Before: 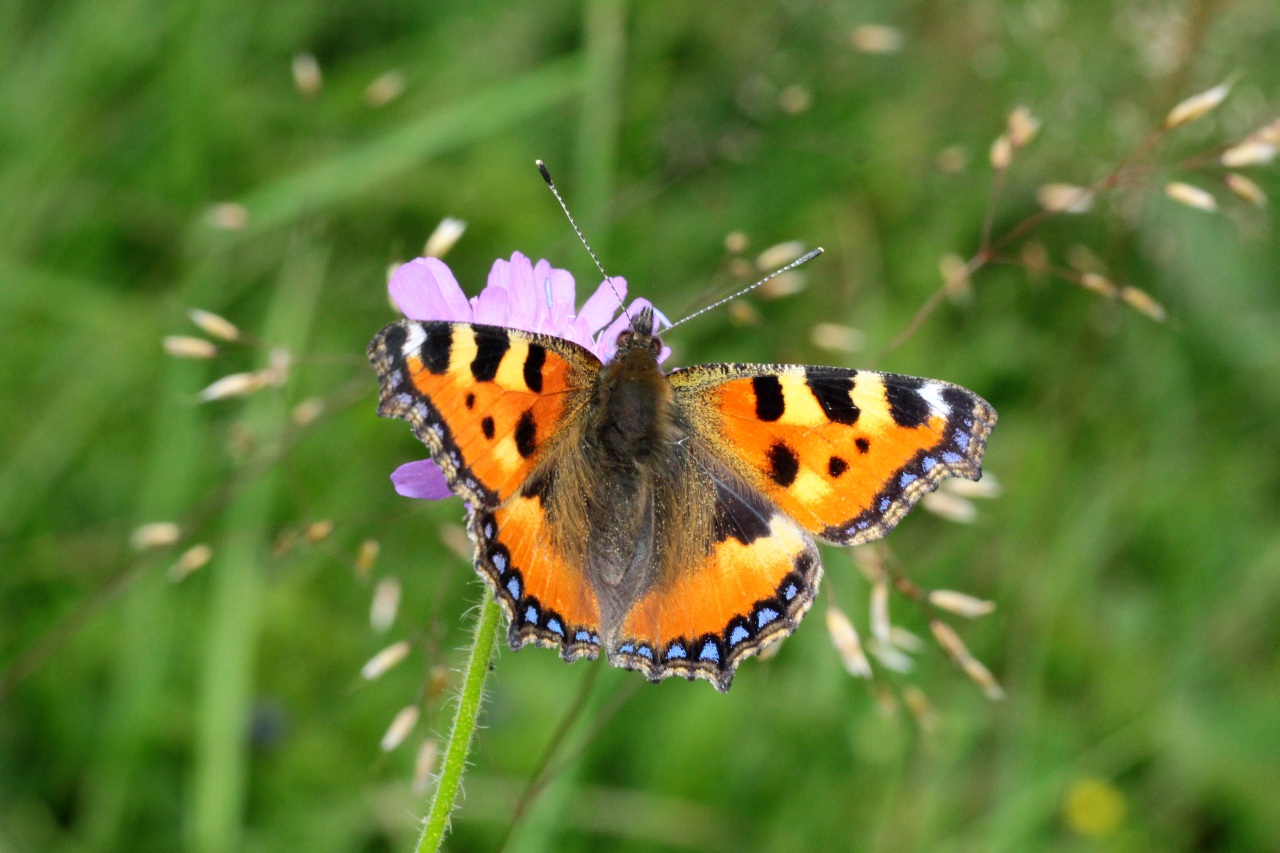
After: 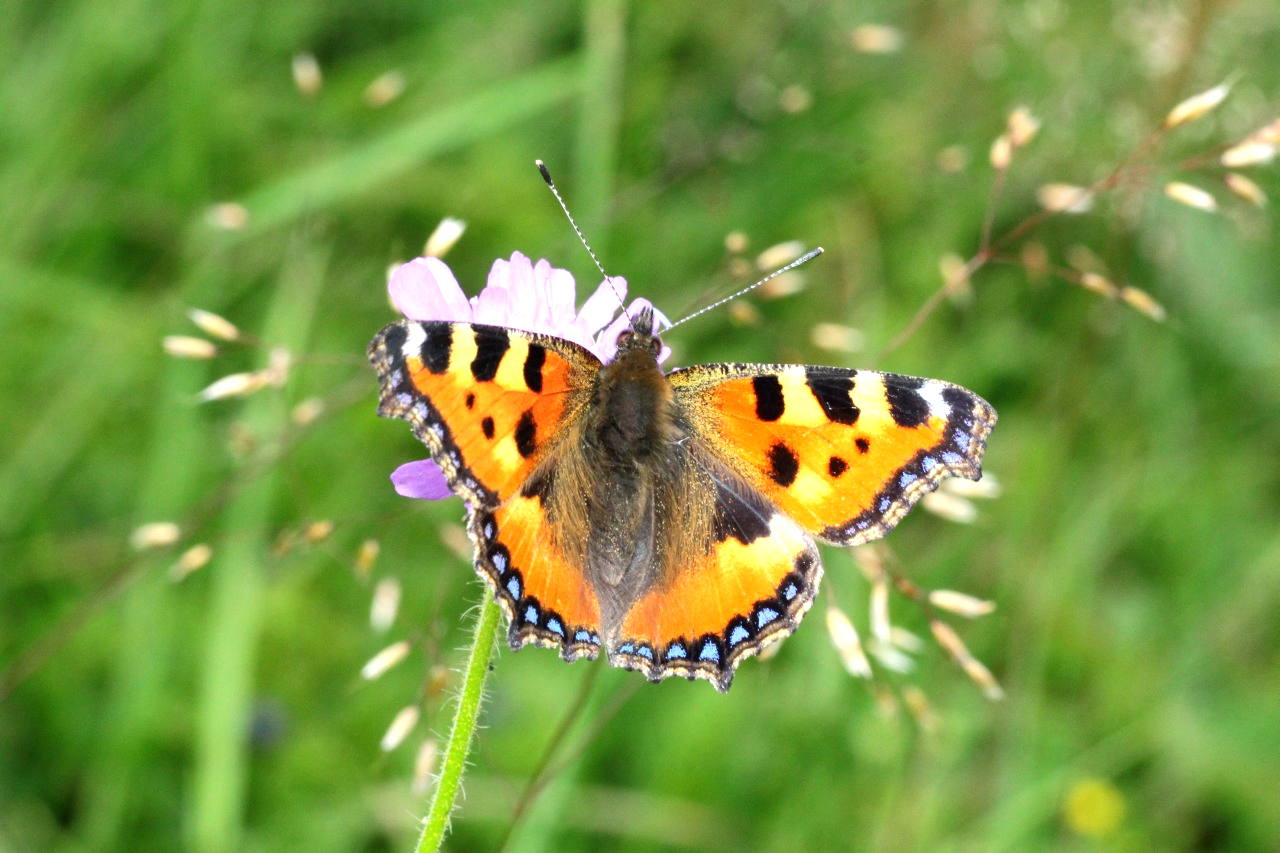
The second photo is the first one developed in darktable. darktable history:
exposure: black level correction 0, exposure 0.695 EV, compensate highlight preservation false
